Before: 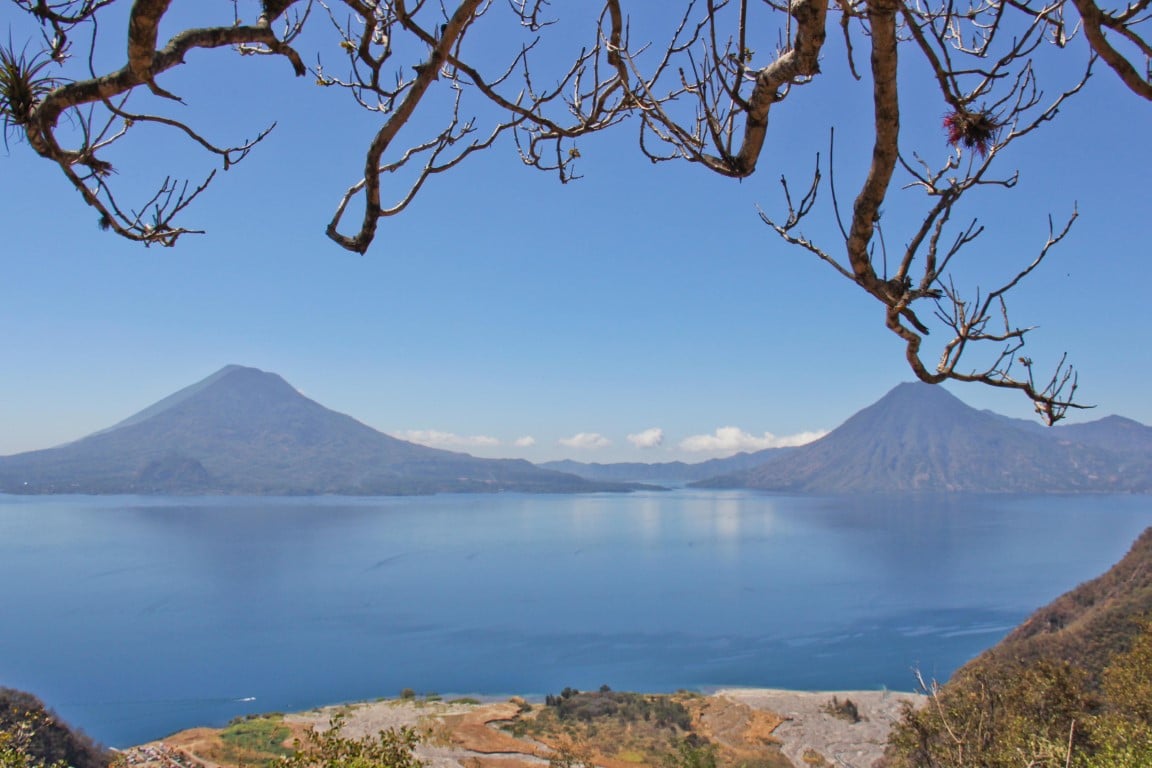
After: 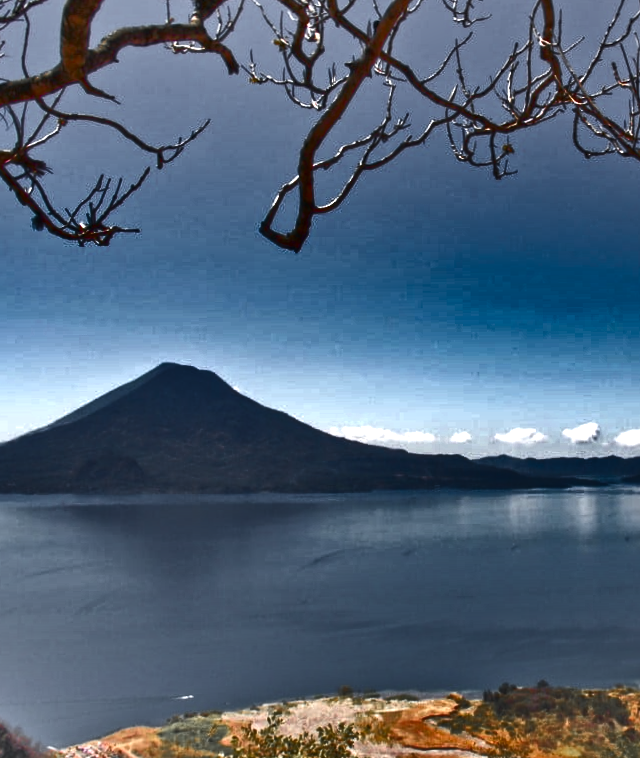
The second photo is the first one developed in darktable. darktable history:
shadows and highlights: radius 123.98, shadows 100, white point adjustment -3, highlights -100, highlights color adjustment 89.84%, soften with gaussian
exposure: exposure 1 EV, compensate highlight preservation false
crop: left 5.114%, right 38.589%
color zones: curves: ch1 [(0, 0.638) (0.193, 0.442) (0.286, 0.15) (0.429, 0.14) (0.571, 0.142) (0.714, 0.154) (0.857, 0.175) (1, 0.638)]
rotate and perspective: rotation -0.45°, automatic cropping original format, crop left 0.008, crop right 0.992, crop top 0.012, crop bottom 0.988
